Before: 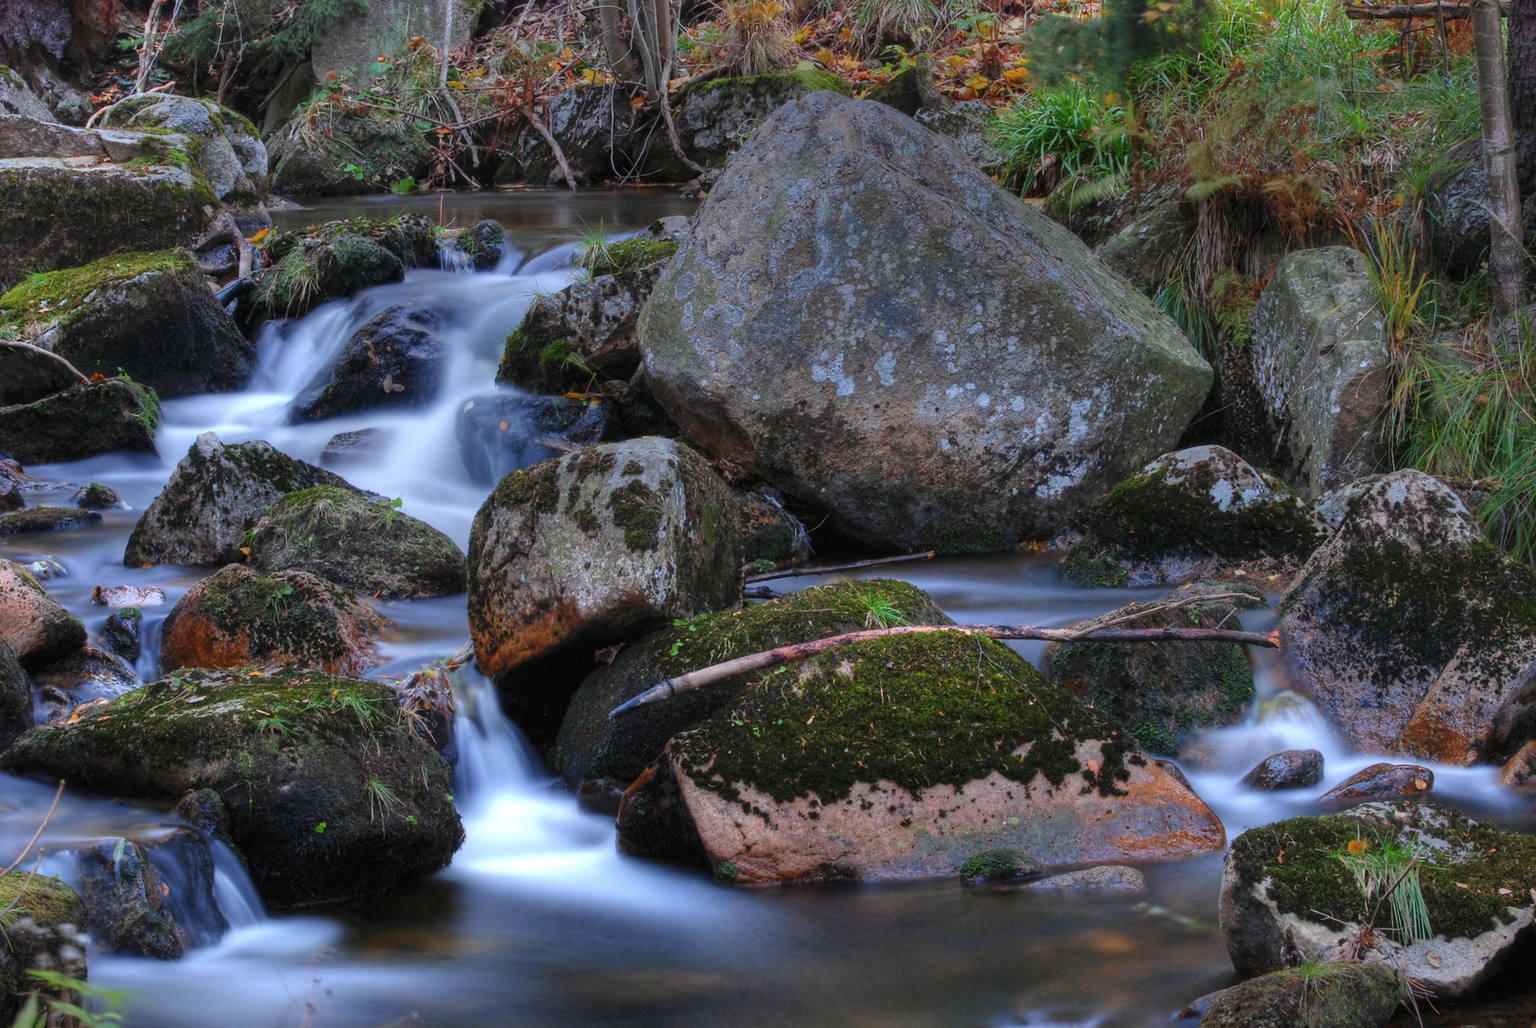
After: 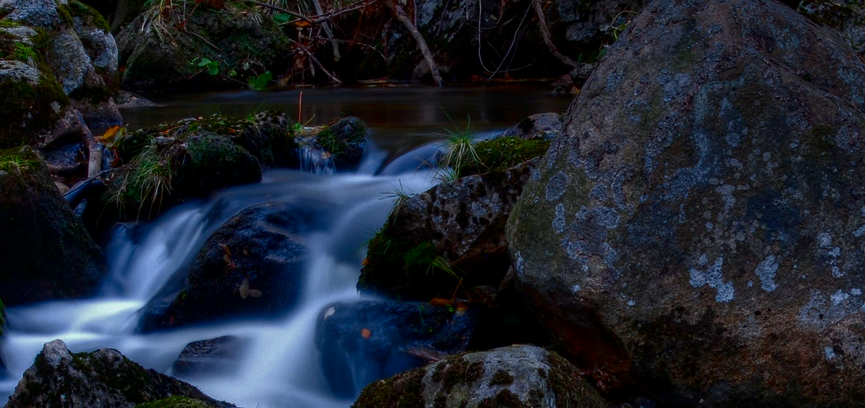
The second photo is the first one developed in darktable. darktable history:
exposure: black level correction -0.015, exposure -0.125 EV, compensate highlight preservation false
crop: left 10.121%, top 10.631%, right 36.218%, bottom 51.526%
local contrast: on, module defaults
contrast brightness saturation: contrast 0.09, brightness -0.59, saturation 0.17
